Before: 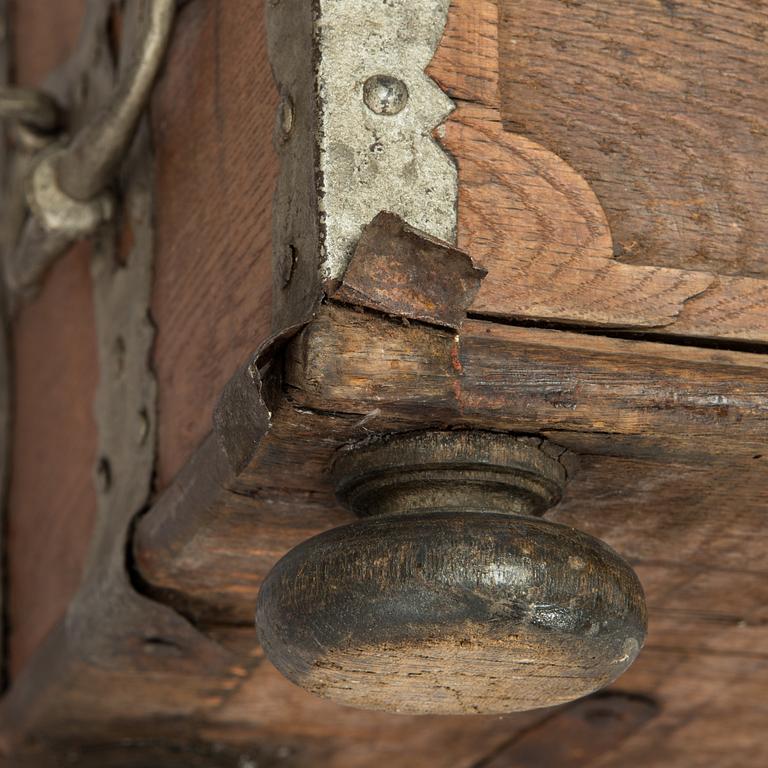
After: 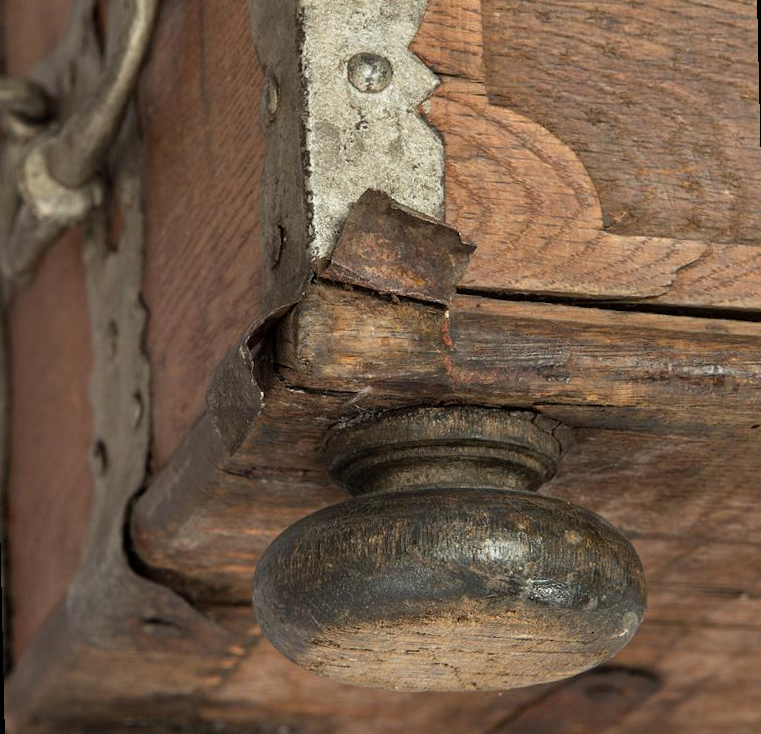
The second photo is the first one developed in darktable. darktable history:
rotate and perspective: rotation -1.32°, lens shift (horizontal) -0.031, crop left 0.015, crop right 0.985, crop top 0.047, crop bottom 0.982
shadows and highlights: shadows 35, highlights -35, soften with gaussian
